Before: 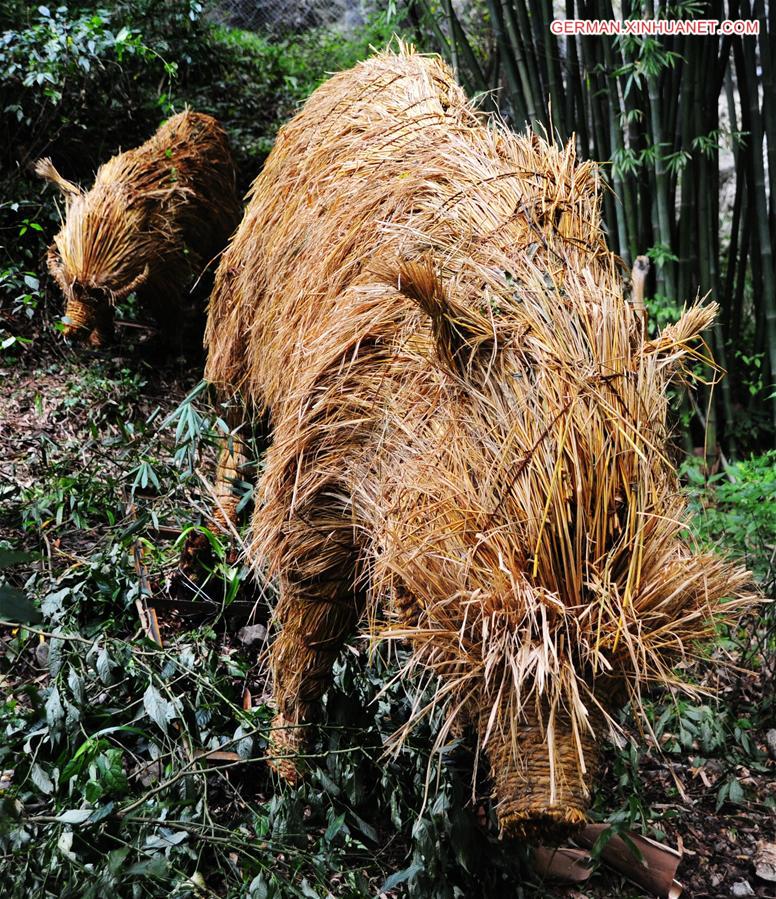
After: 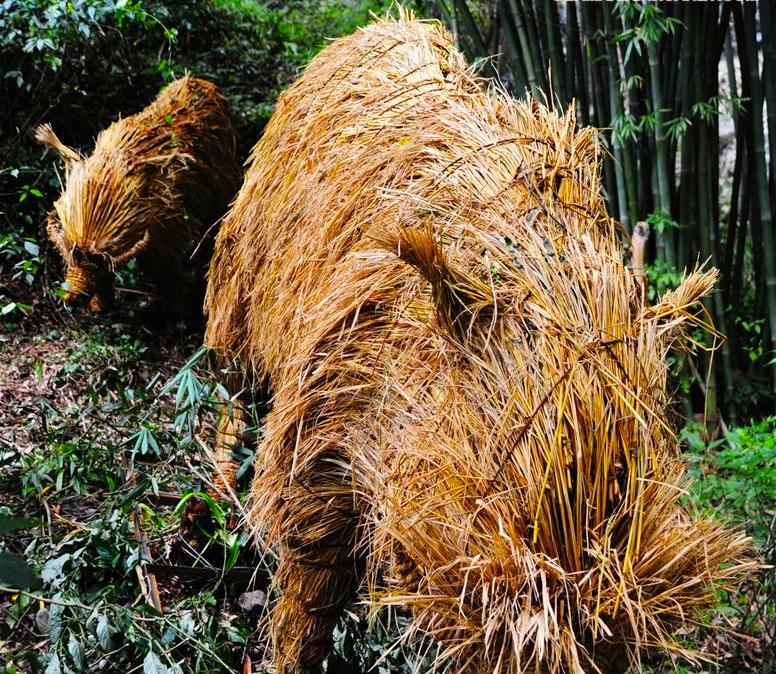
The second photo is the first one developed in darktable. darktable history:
color balance rgb: perceptual saturation grading › global saturation 20%, global vibrance 20%
crop: top 3.857%, bottom 21.132%
